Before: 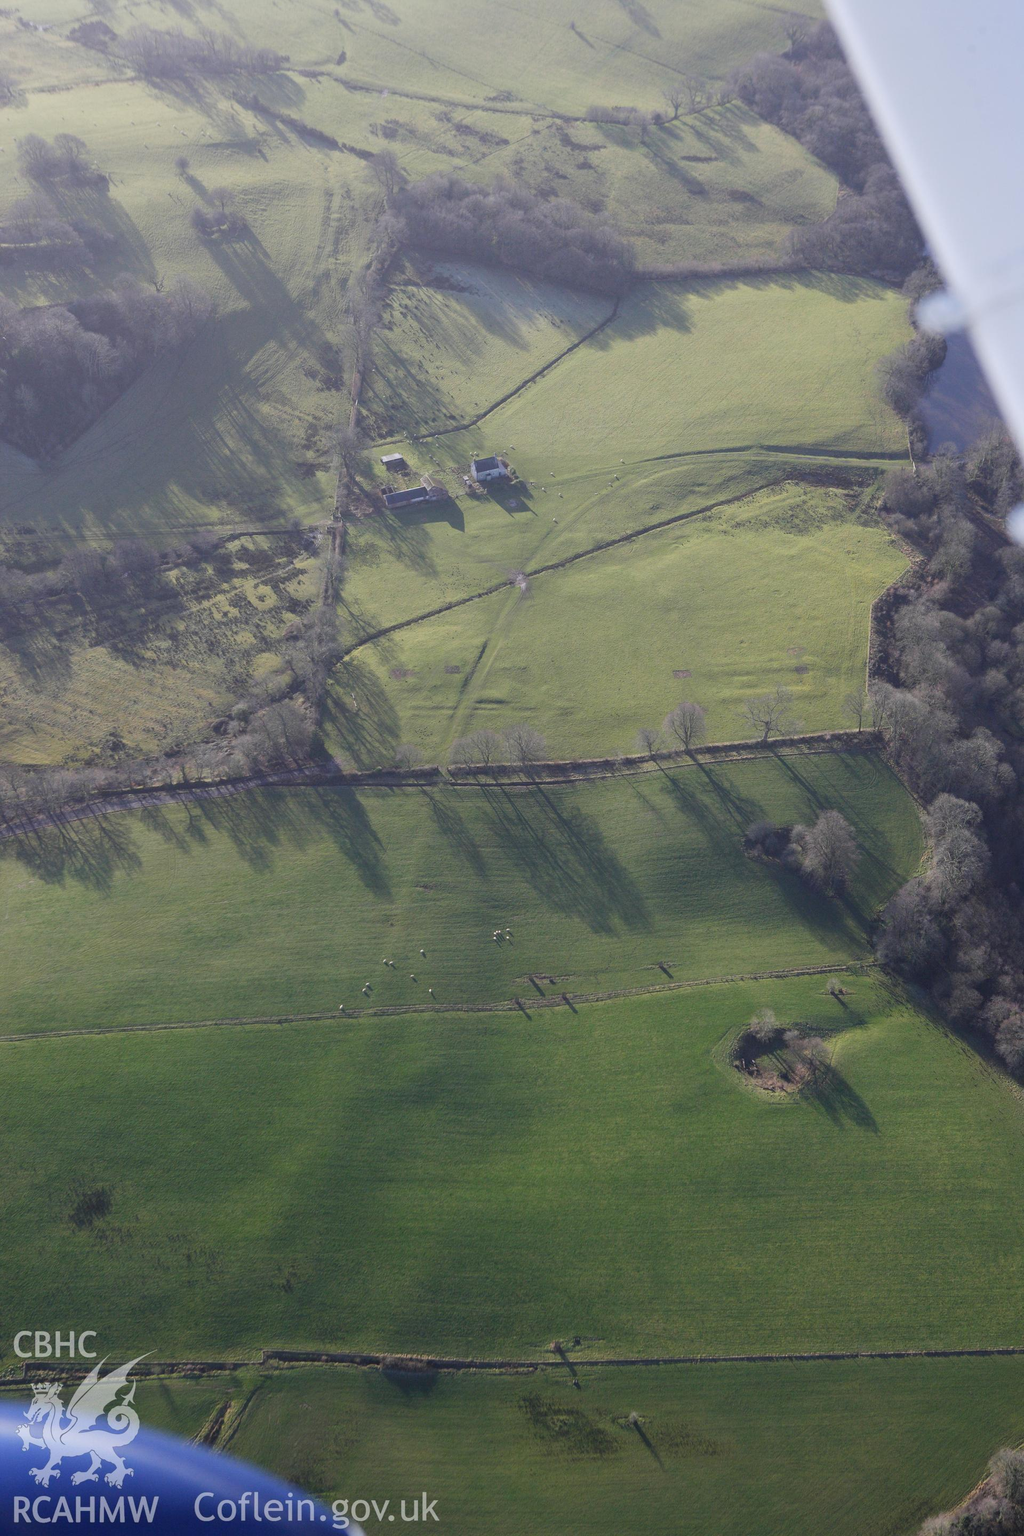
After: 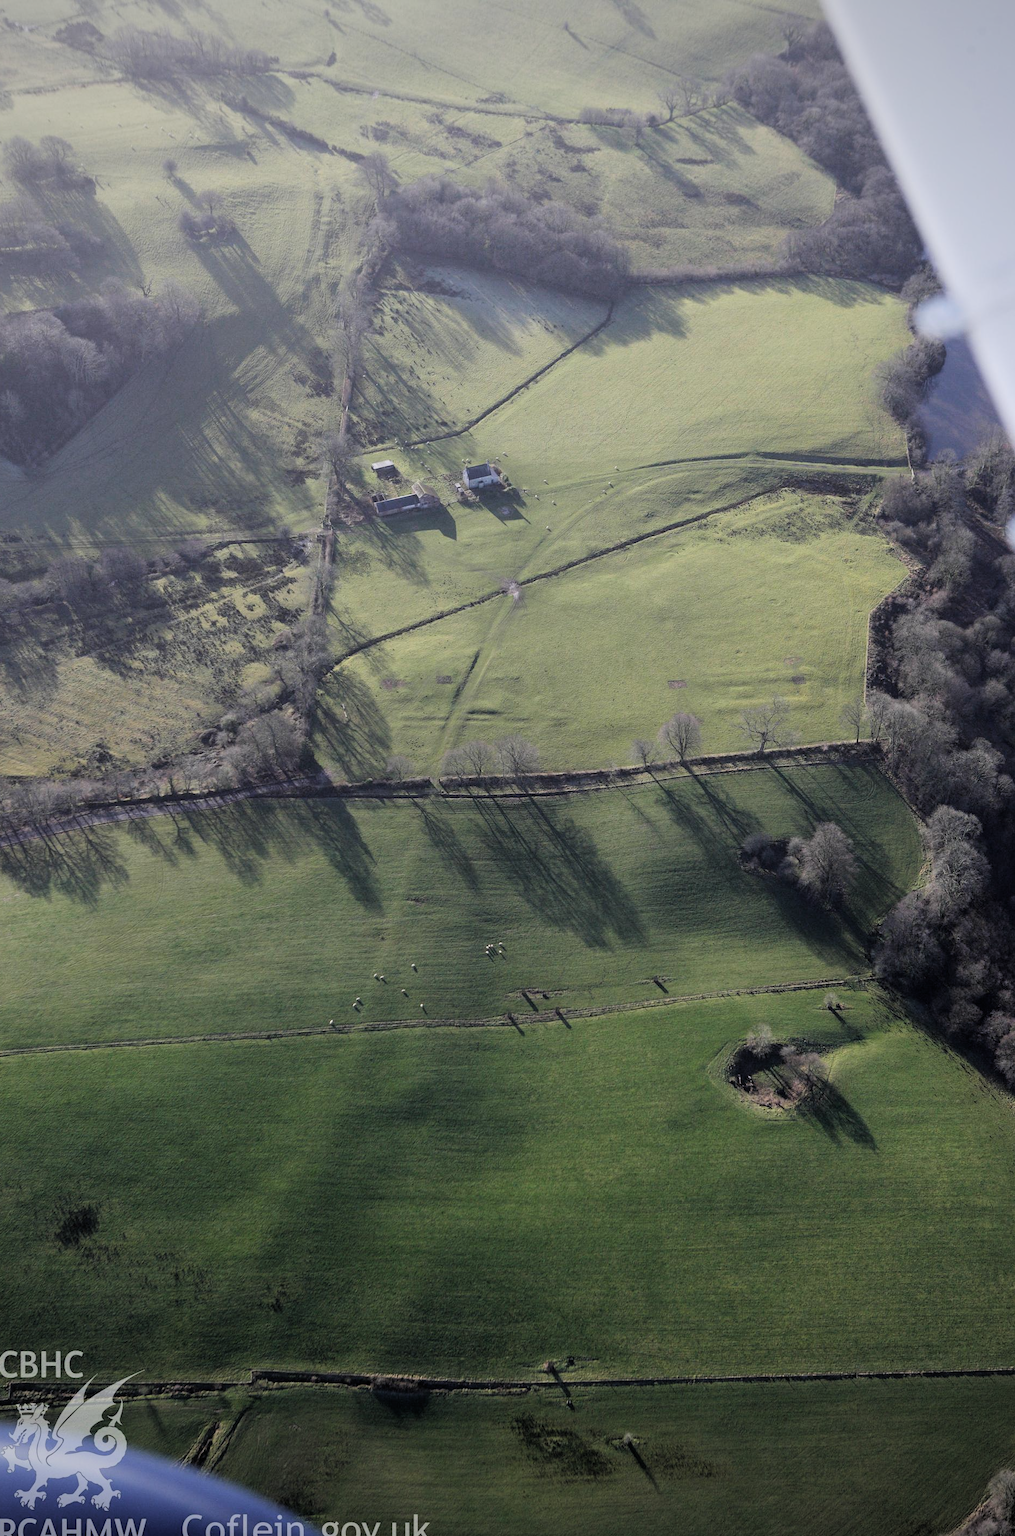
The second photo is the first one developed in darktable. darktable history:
crop and rotate: left 1.509%, right 0.707%, bottom 1.44%
filmic rgb: black relative exposure -4.06 EV, white relative exposure 2.98 EV, threshold 5.98 EV, hardness 3.02, contrast 1.406, enable highlight reconstruction true
vignetting: fall-off radius 60.42%
